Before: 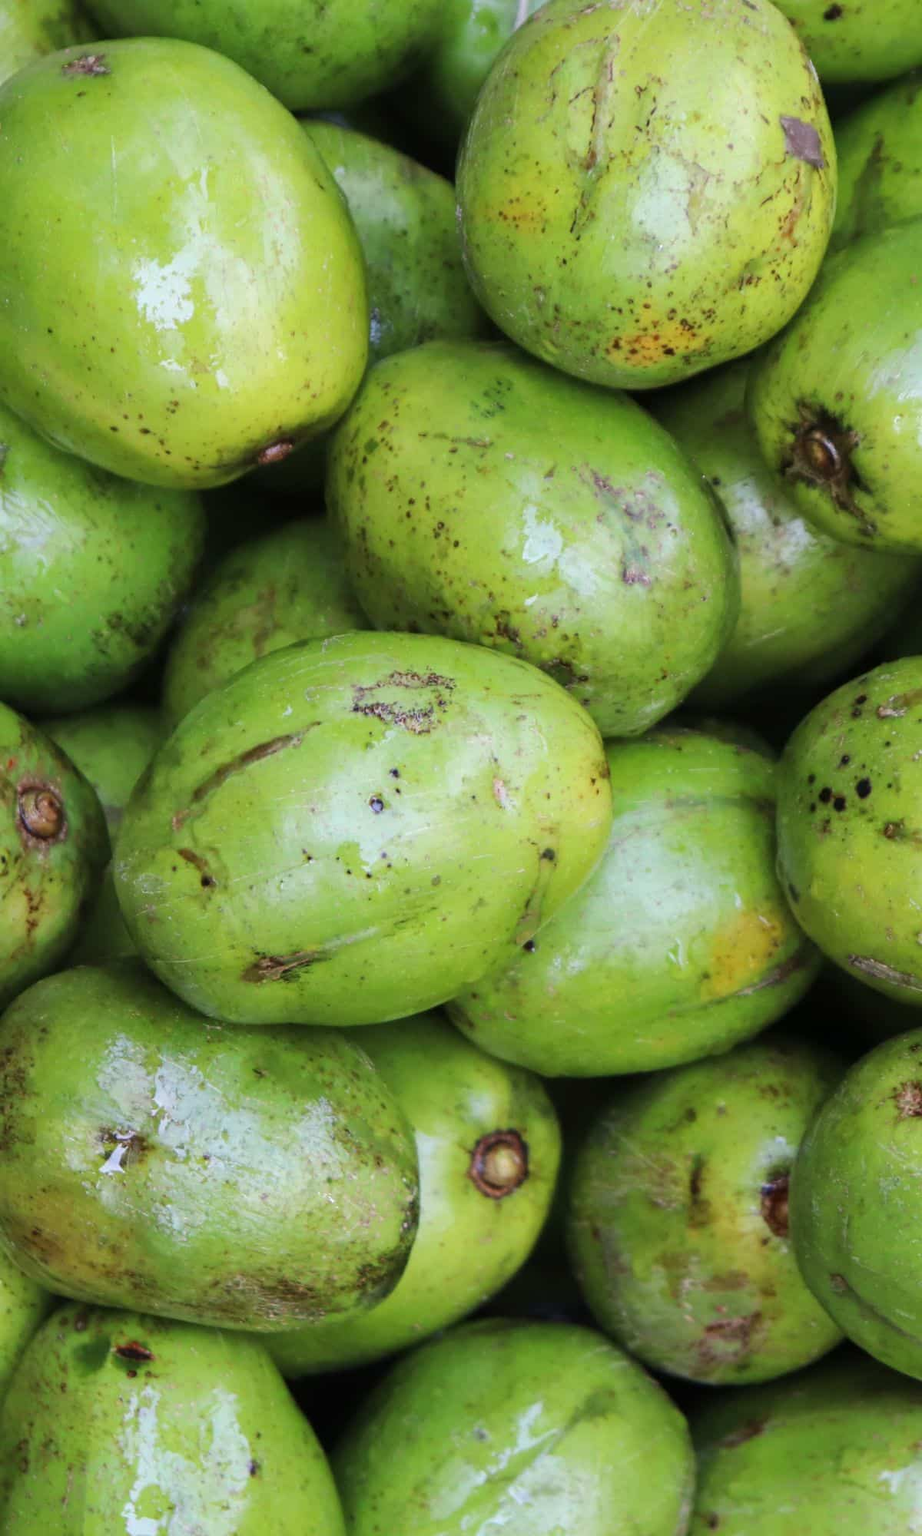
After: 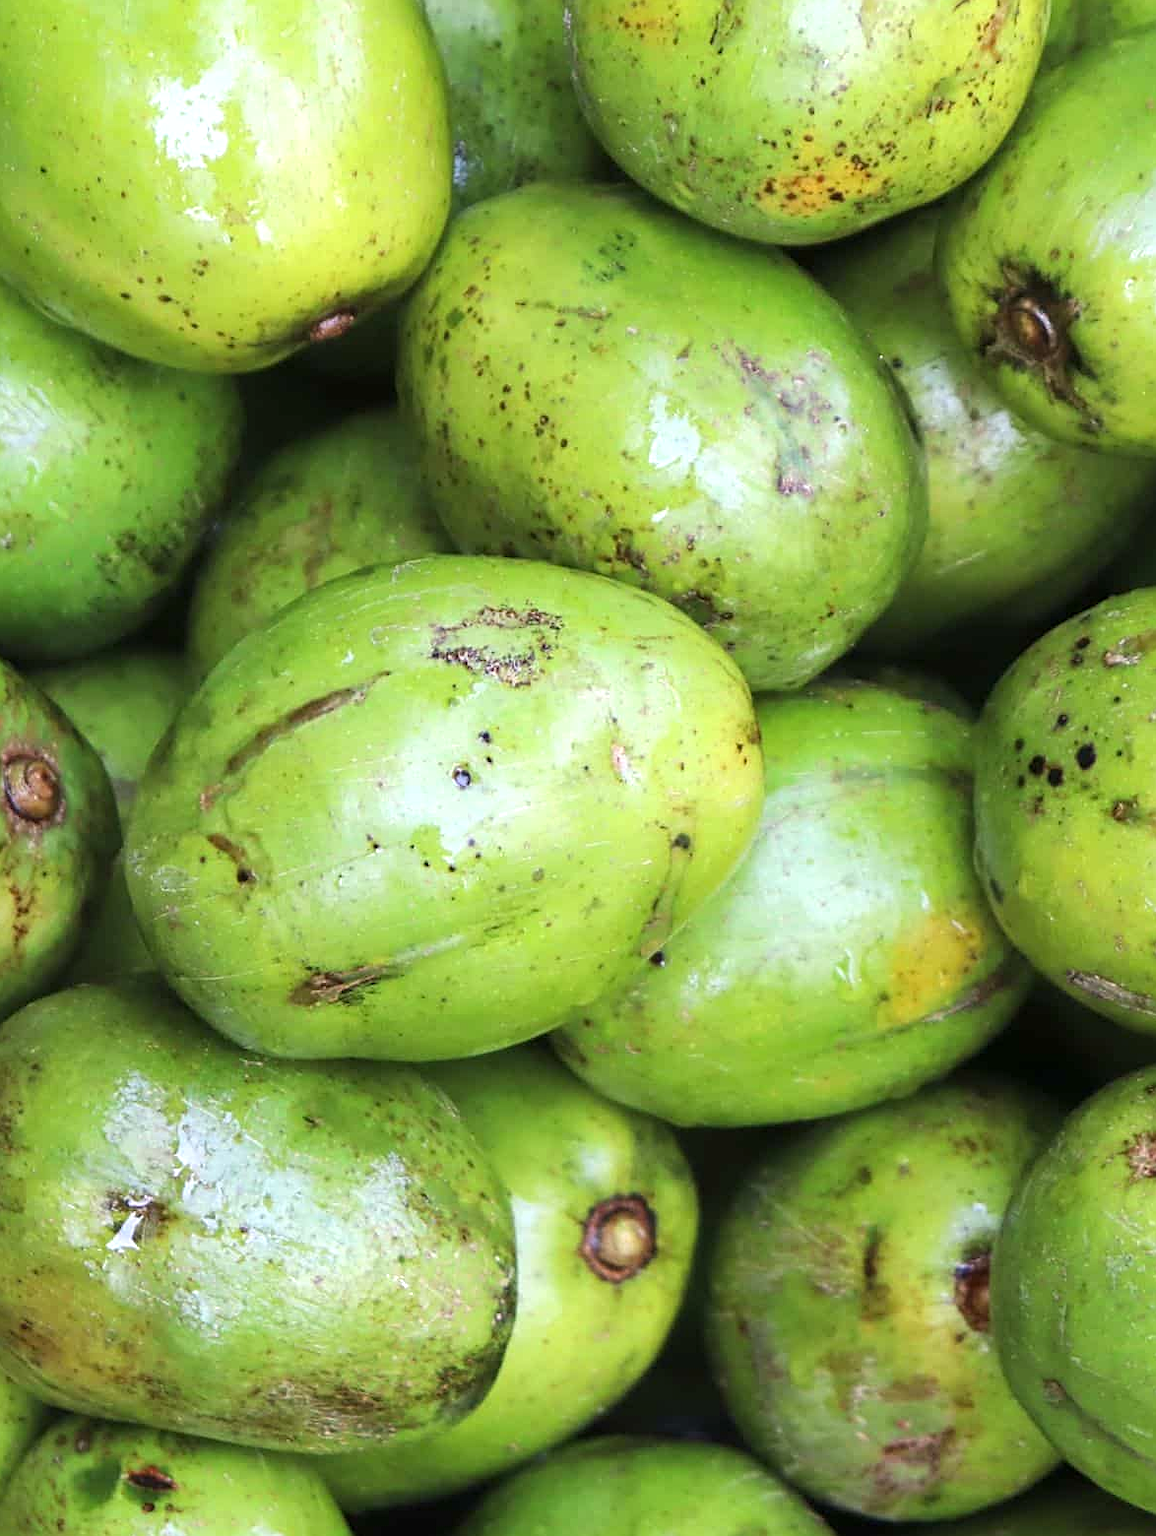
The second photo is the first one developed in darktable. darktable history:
crop and rotate: left 1.806%, top 12.904%, right 0.207%, bottom 9.078%
exposure: black level correction 0, exposure 0.499 EV, compensate highlight preservation false
sharpen: on, module defaults
